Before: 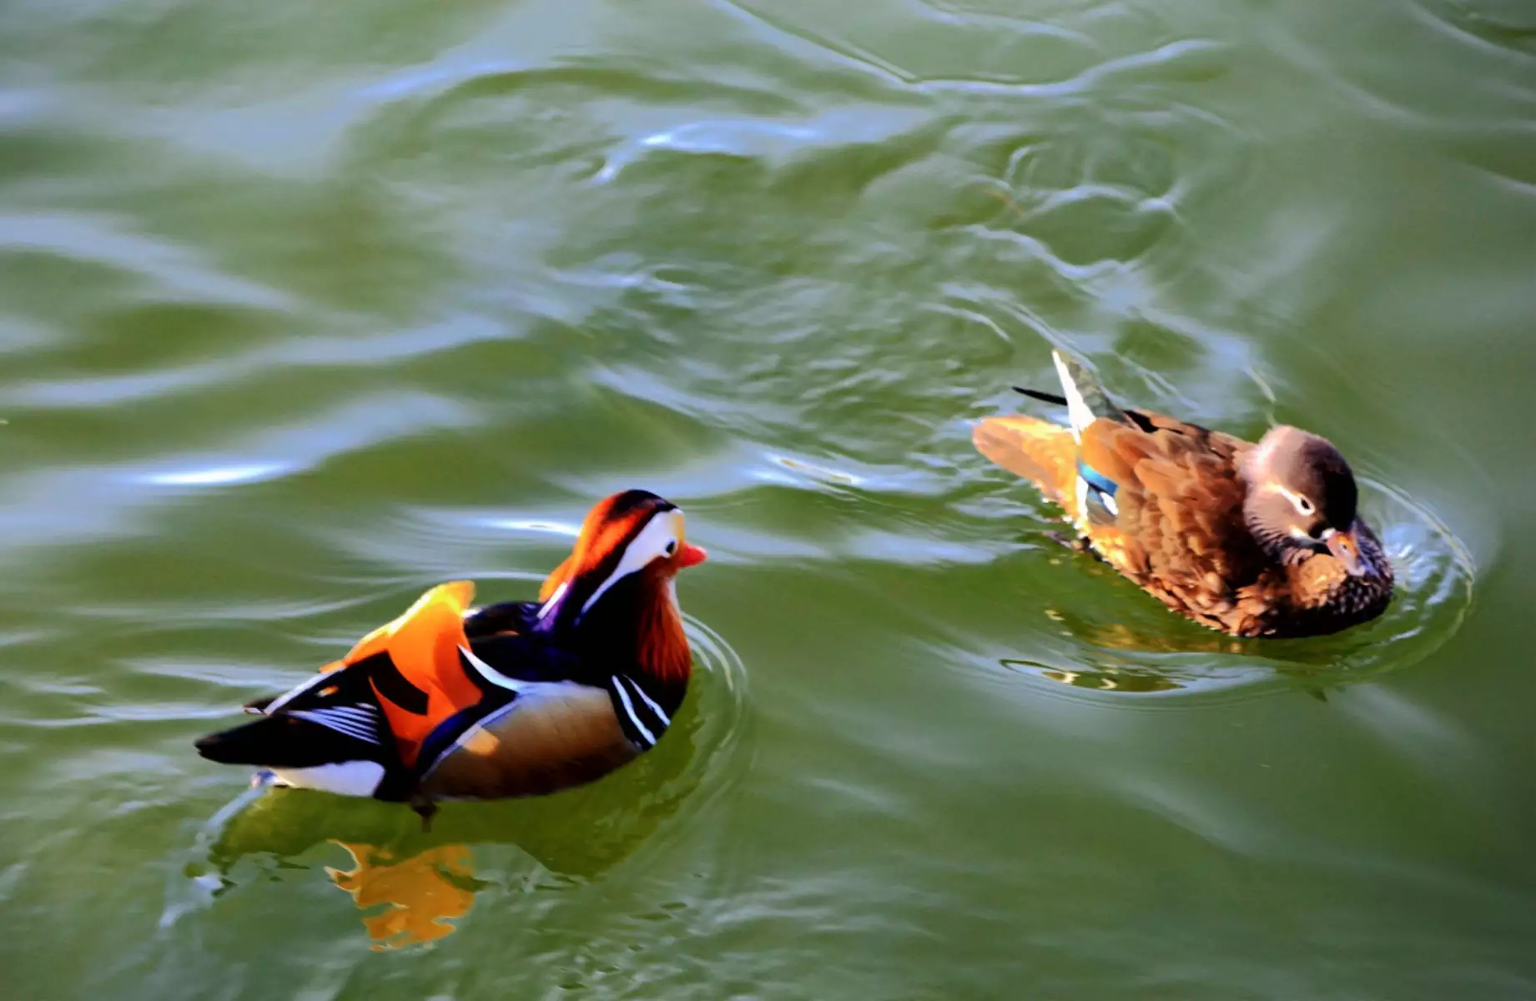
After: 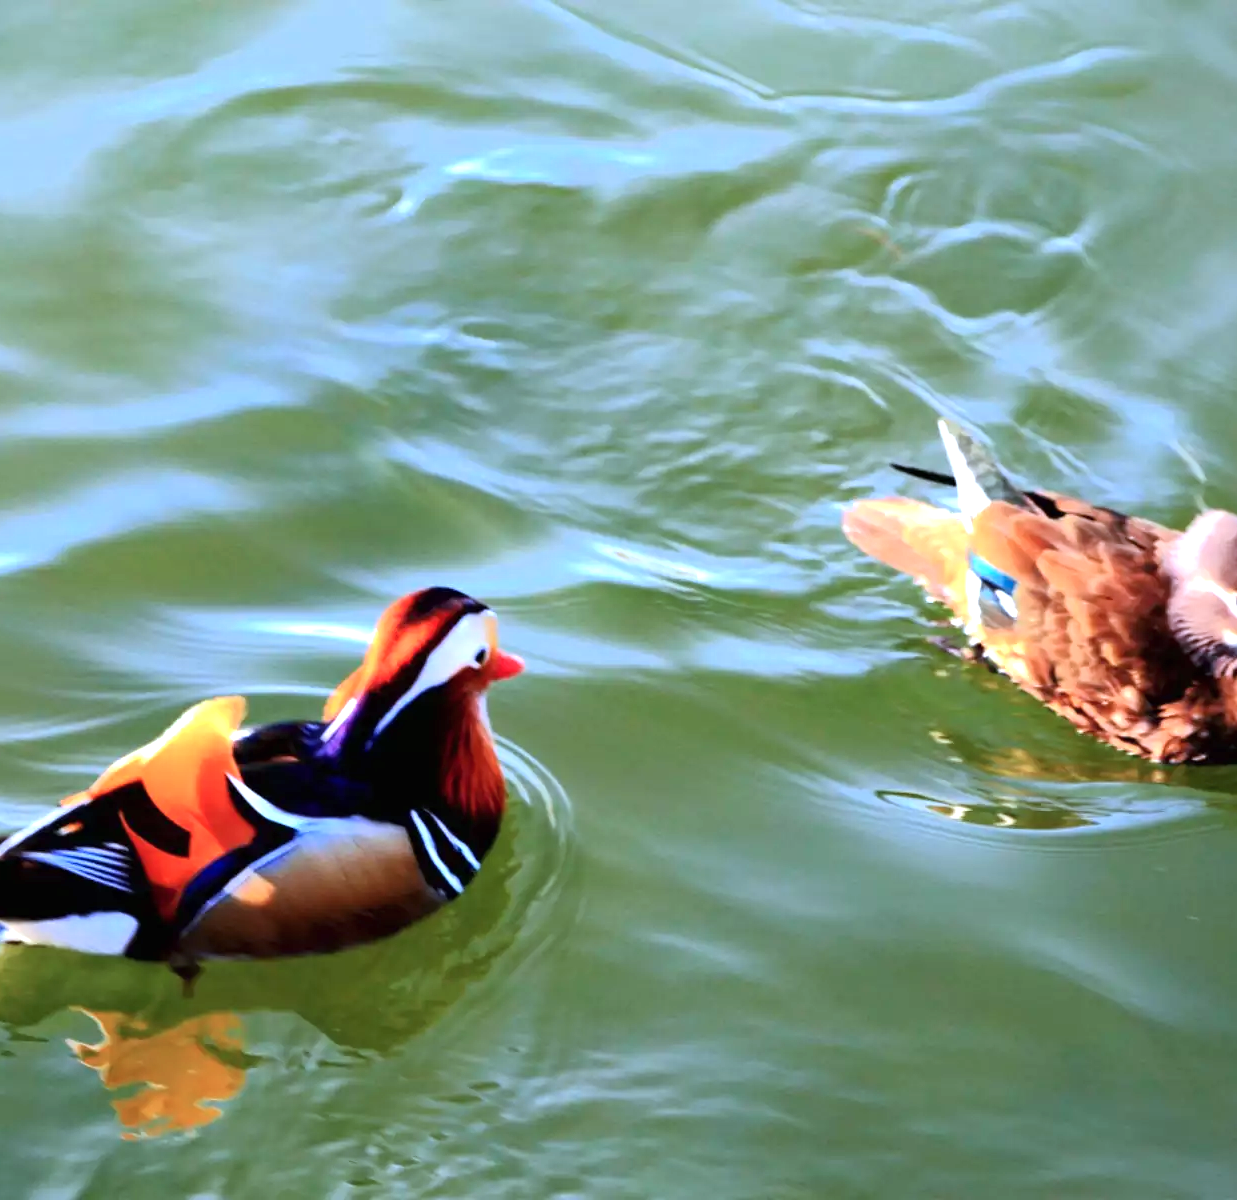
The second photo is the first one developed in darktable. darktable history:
color correction: highlights a* -1.92, highlights b* -18.43
exposure: black level correction 0, exposure 0.697 EV, compensate exposure bias true, compensate highlight preservation false
crop and rotate: left 17.549%, right 15.242%
